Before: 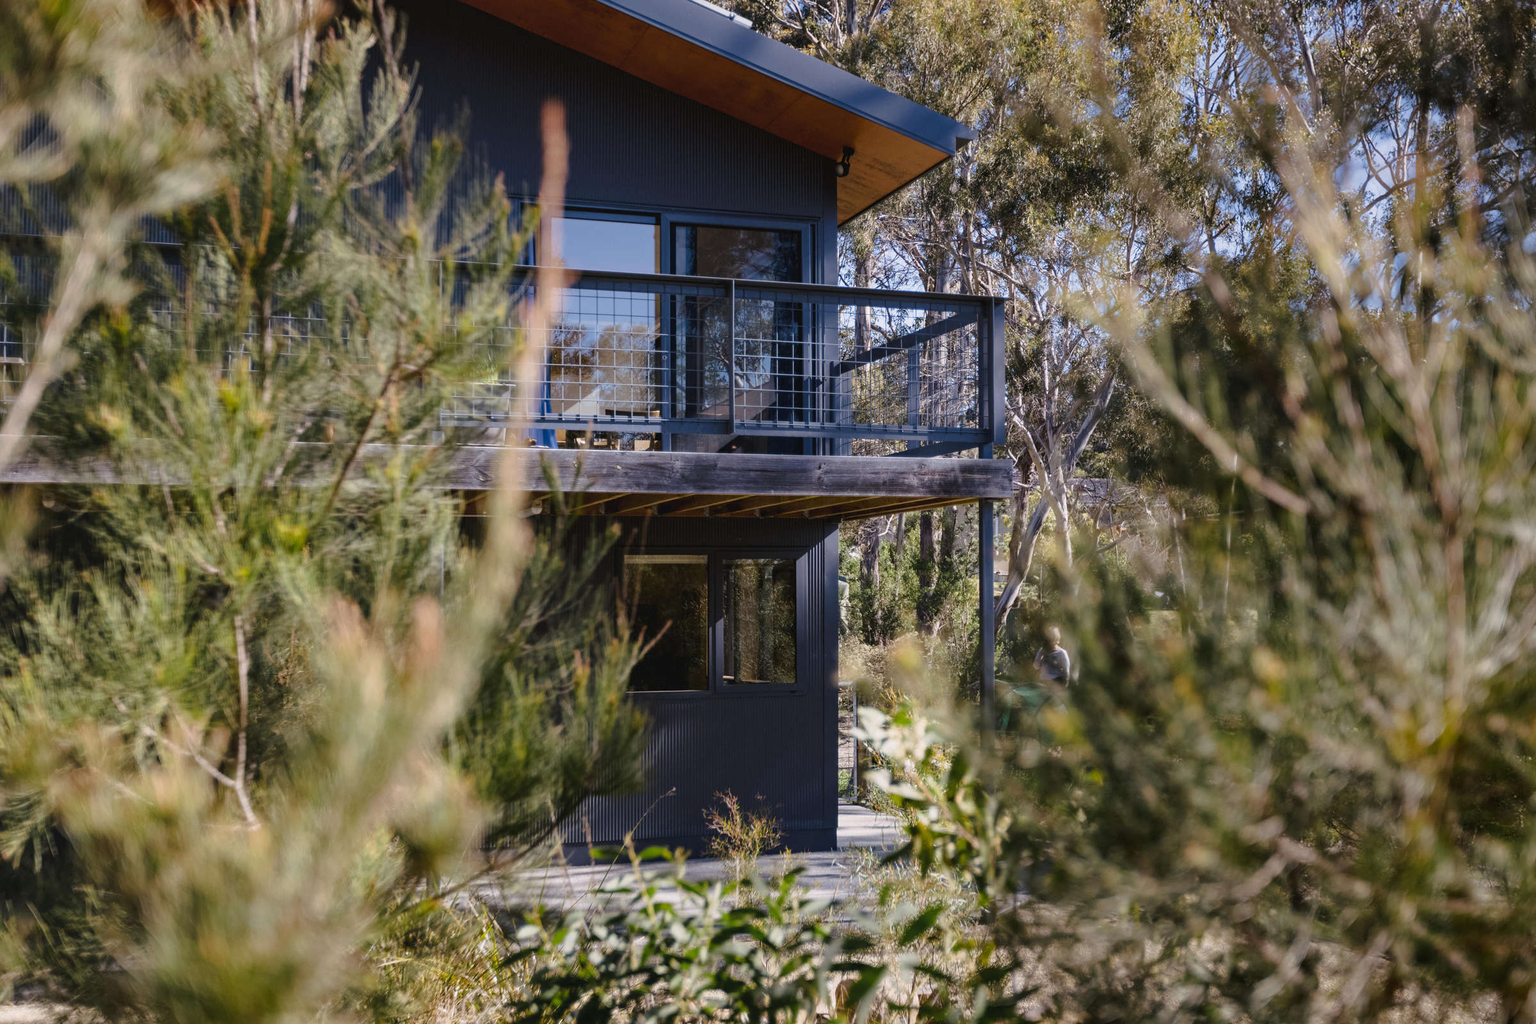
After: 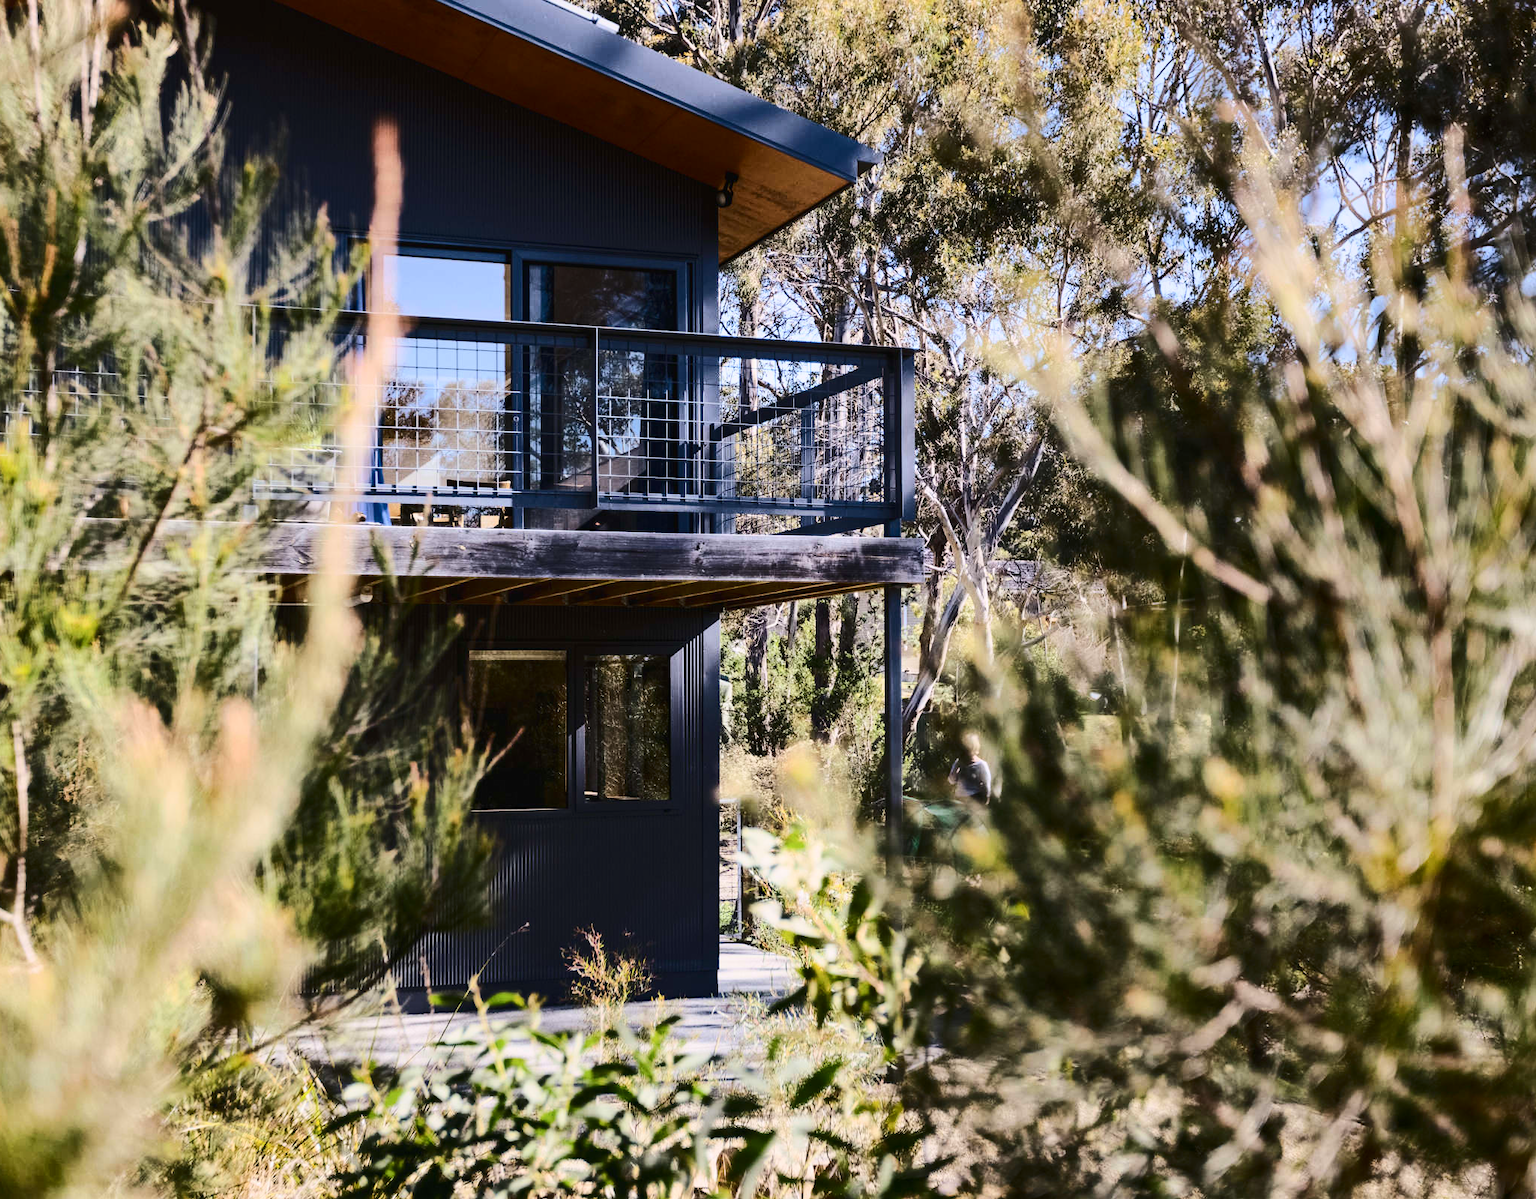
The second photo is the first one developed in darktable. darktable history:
rgb curve: curves: ch0 [(0, 0) (0.284, 0.292) (0.505, 0.644) (1, 1)], compensate middle gray true
contrast brightness saturation: contrast 0.22
crop and rotate: left 14.584%
